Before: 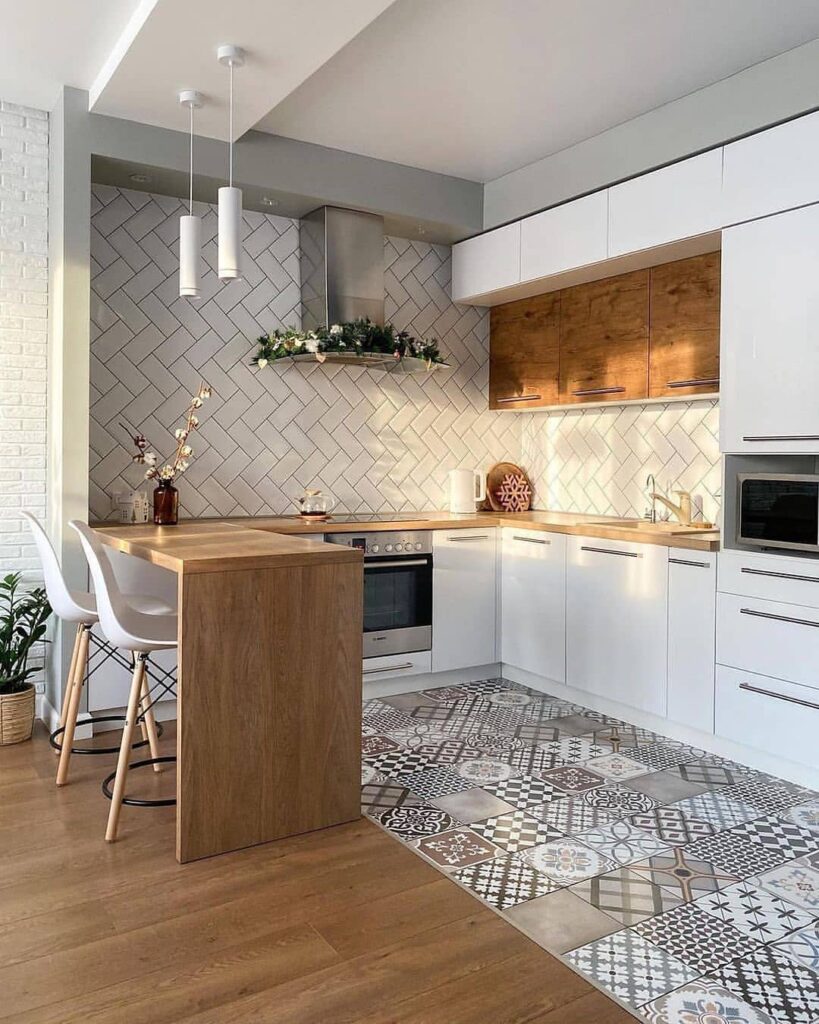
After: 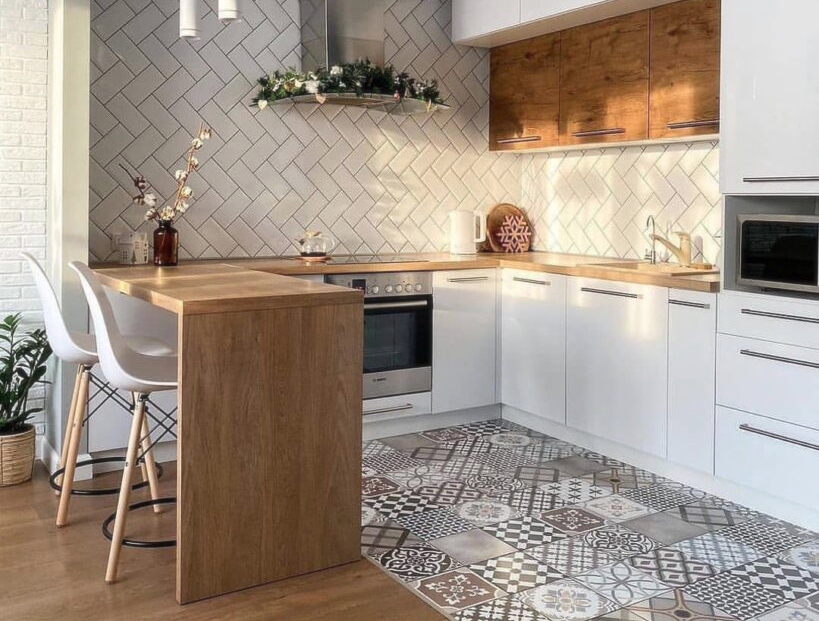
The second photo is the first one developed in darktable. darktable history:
soften: size 10%, saturation 50%, brightness 0.2 EV, mix 10%
crop and rotate: top 25.357%, bottom 13.942%
